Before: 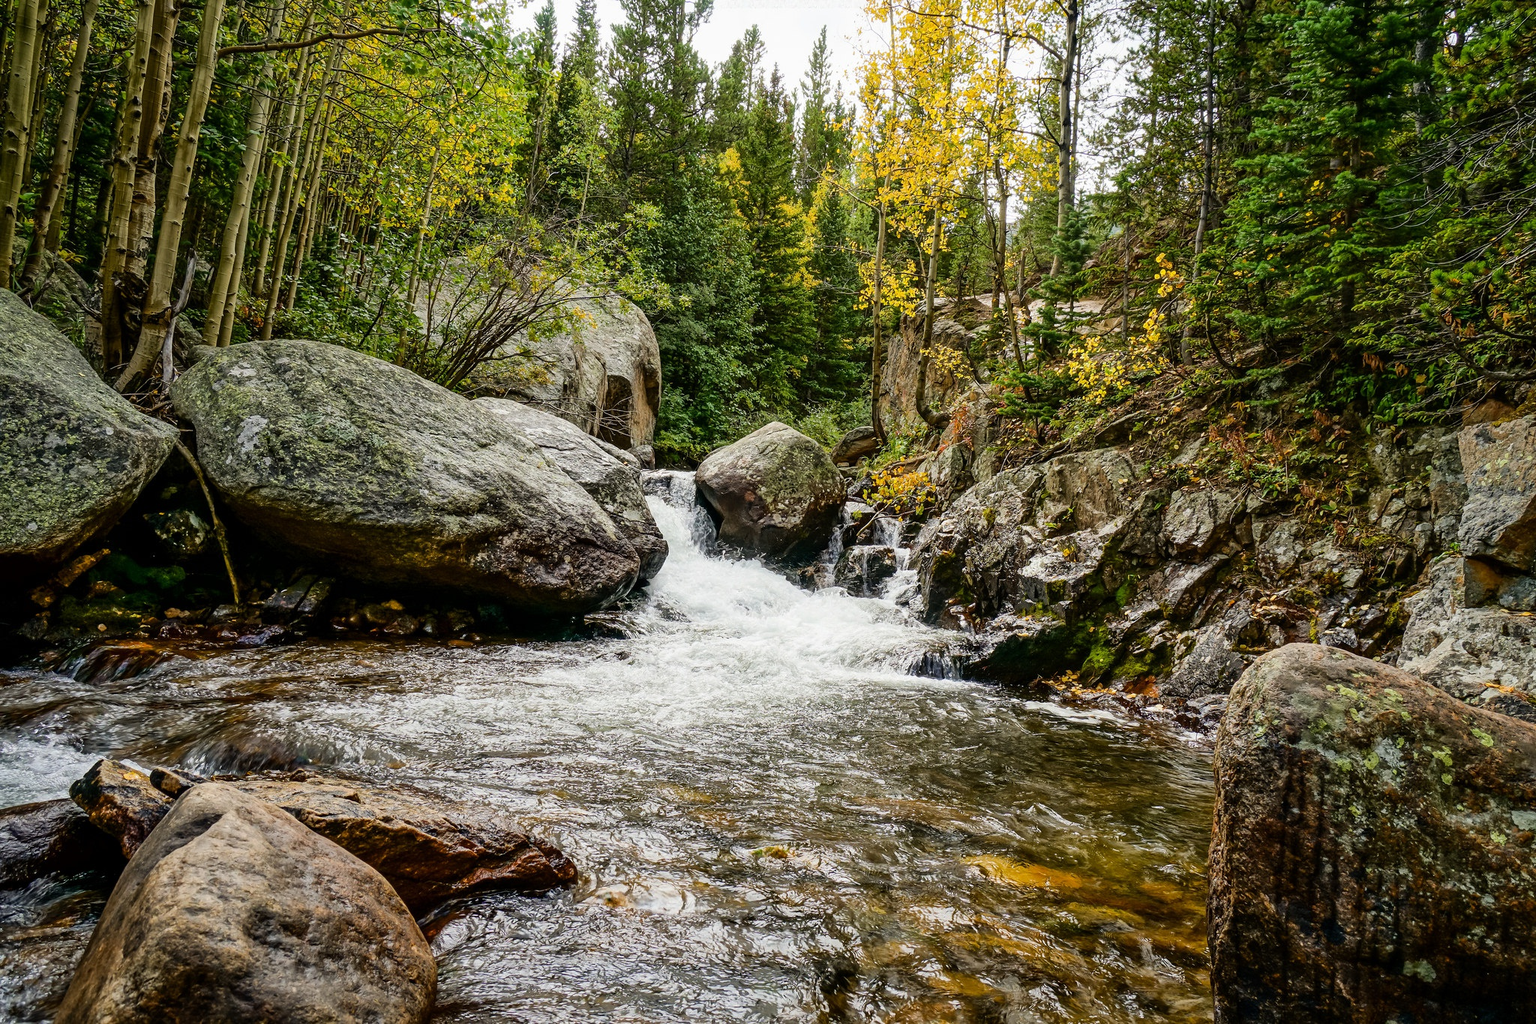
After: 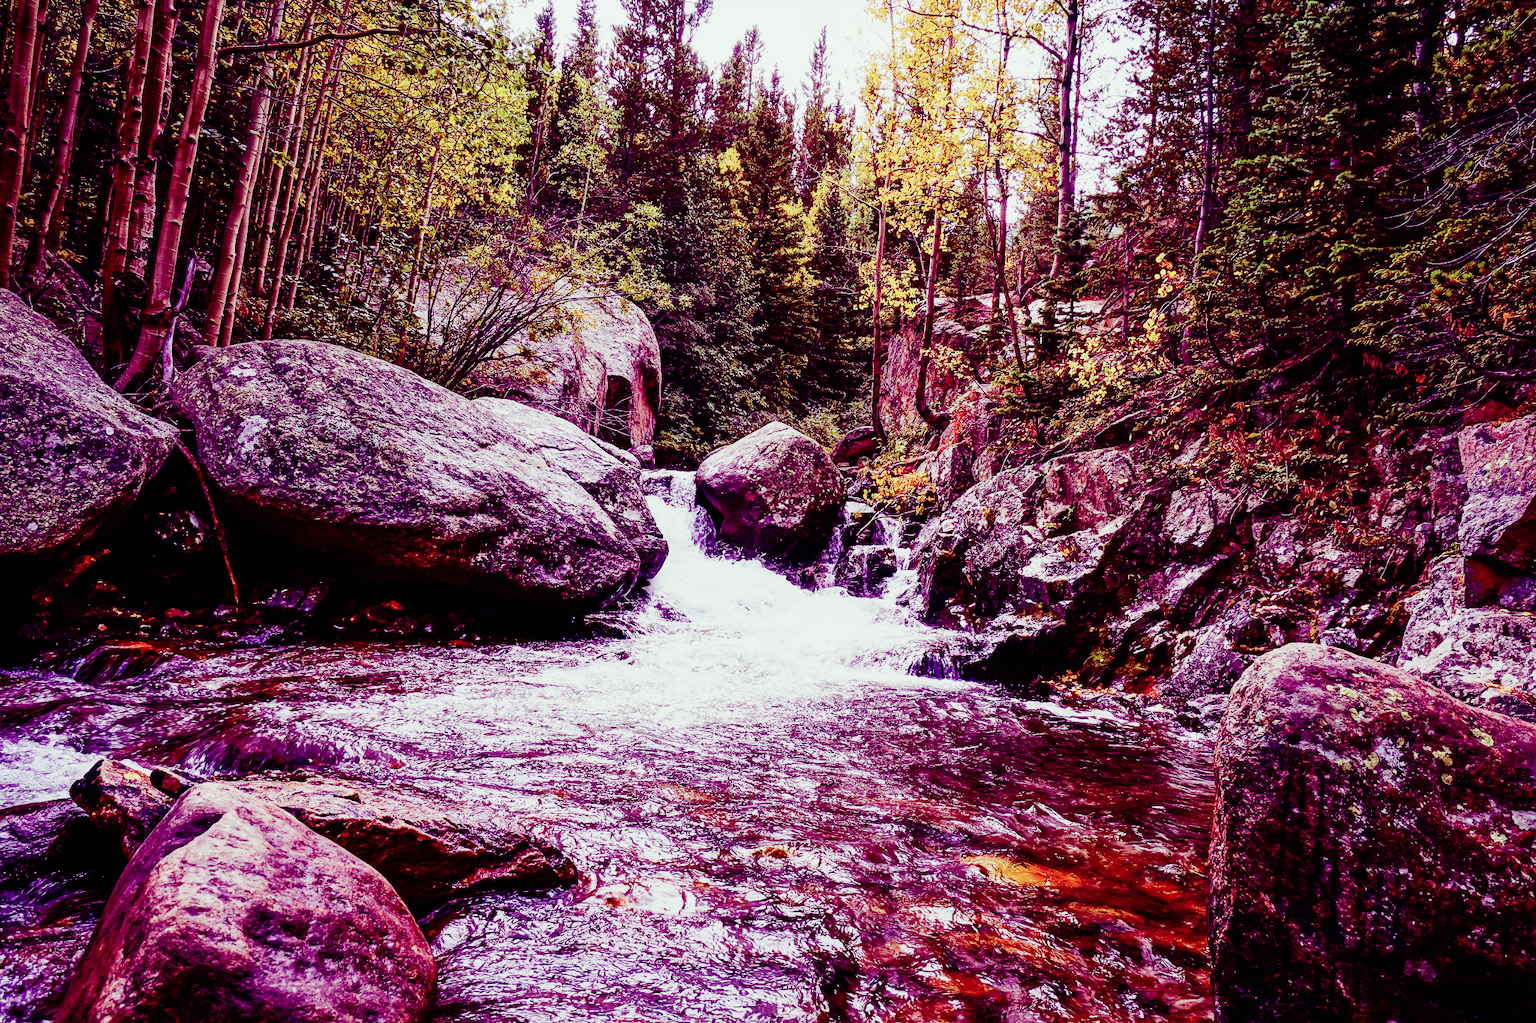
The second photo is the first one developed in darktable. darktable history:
sigmoid: skew -0.2, preserve hue 0%, red attenuation 0.1, red rotation 0.035, green attenuation 0.1, green rotation -0.017, blue attenuation 0.15, blue rotation -0.052, base primaries Rec2020
color calibration: illuminant as shot in camera, x 0.358, y 0.373, temperature 4628.91 K
color balance: mode lift, gamma, gain (sRGB), lift [1, 1, 0.101, 1]
exposure: black level correction 0, exposure 1 EV, compensate highlight preservation false
